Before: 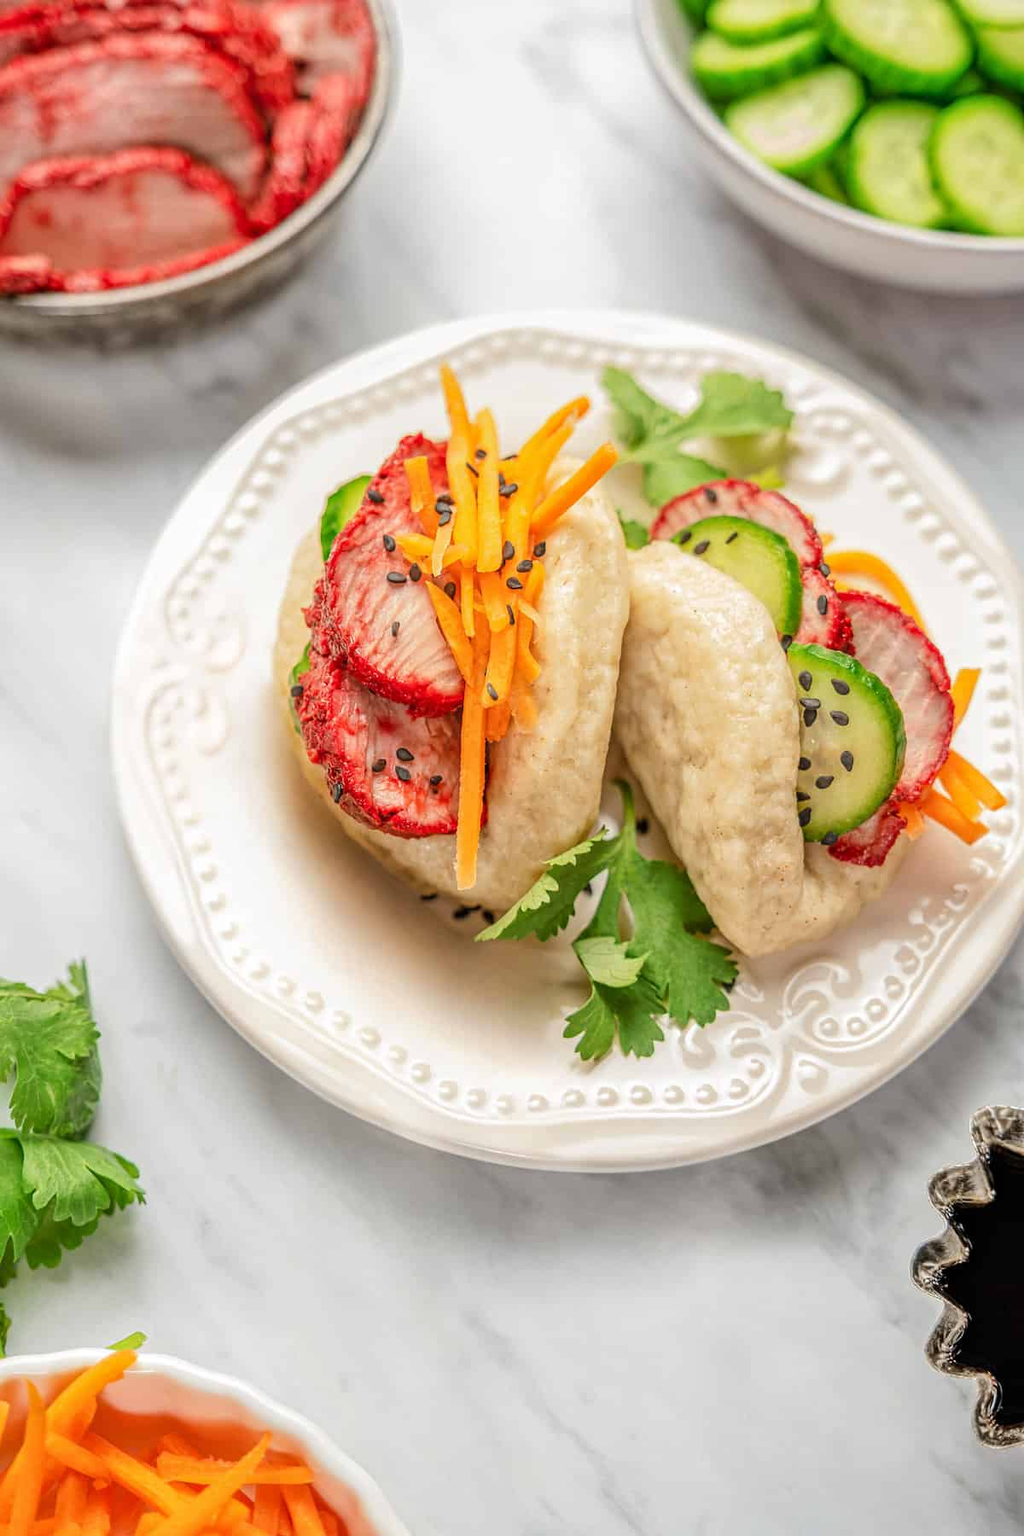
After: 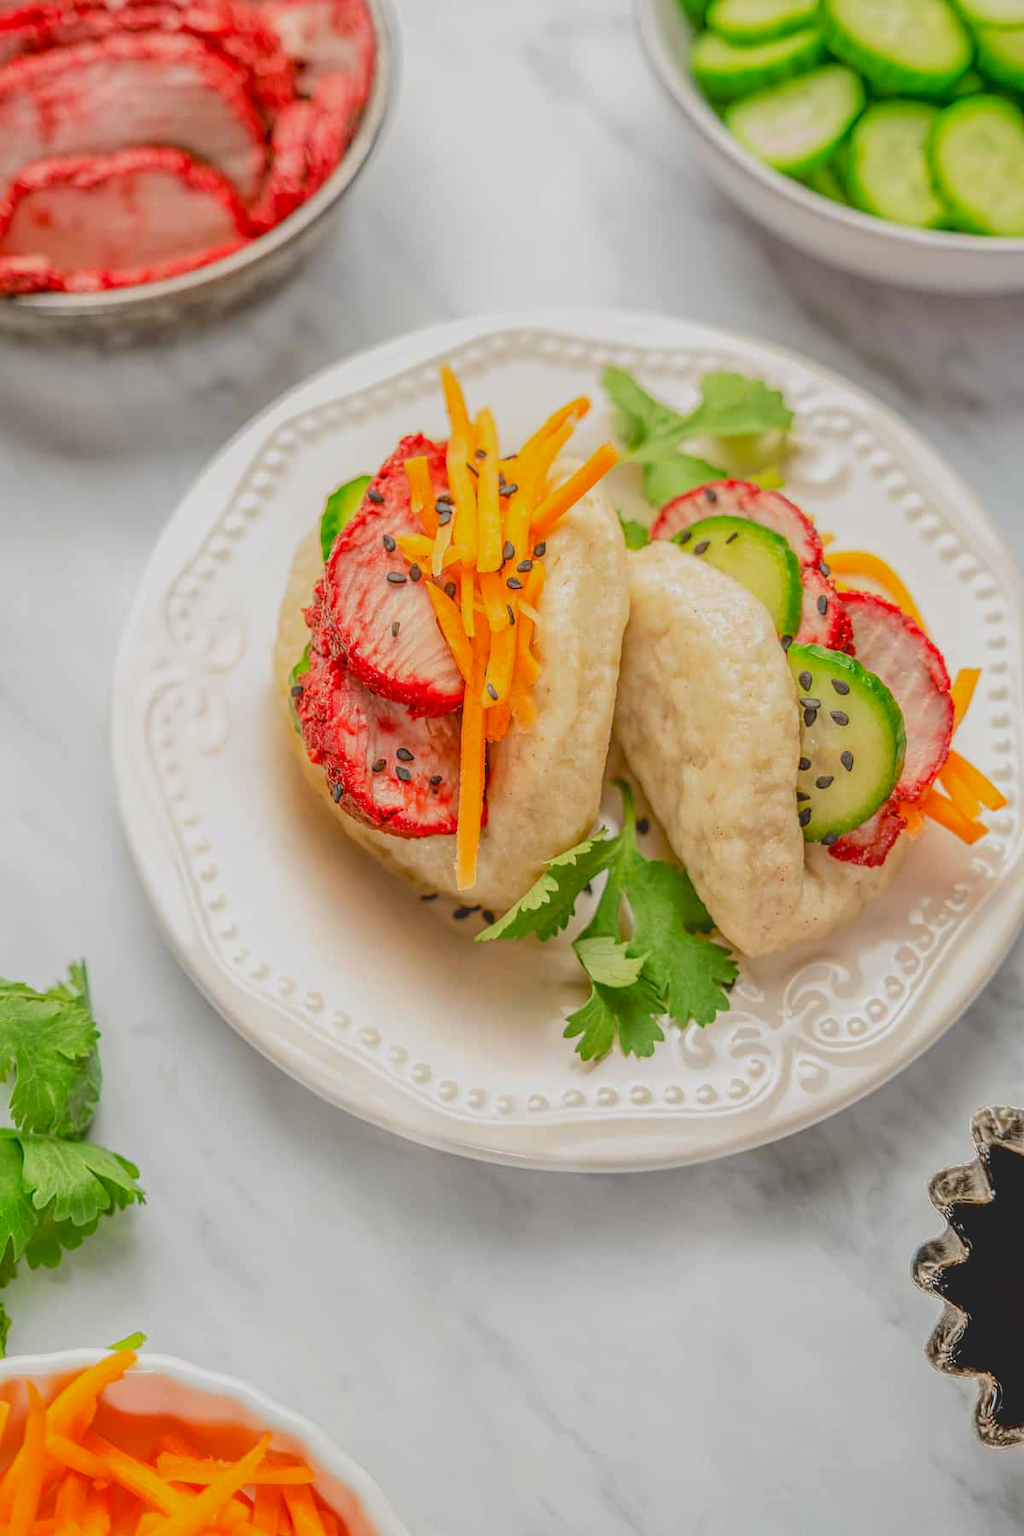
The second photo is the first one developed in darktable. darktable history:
contrast brightness saturation: contrast -0.274
exposure: black level correction 0.01, exposure 0.016 EV, compensate highlight preservation false
